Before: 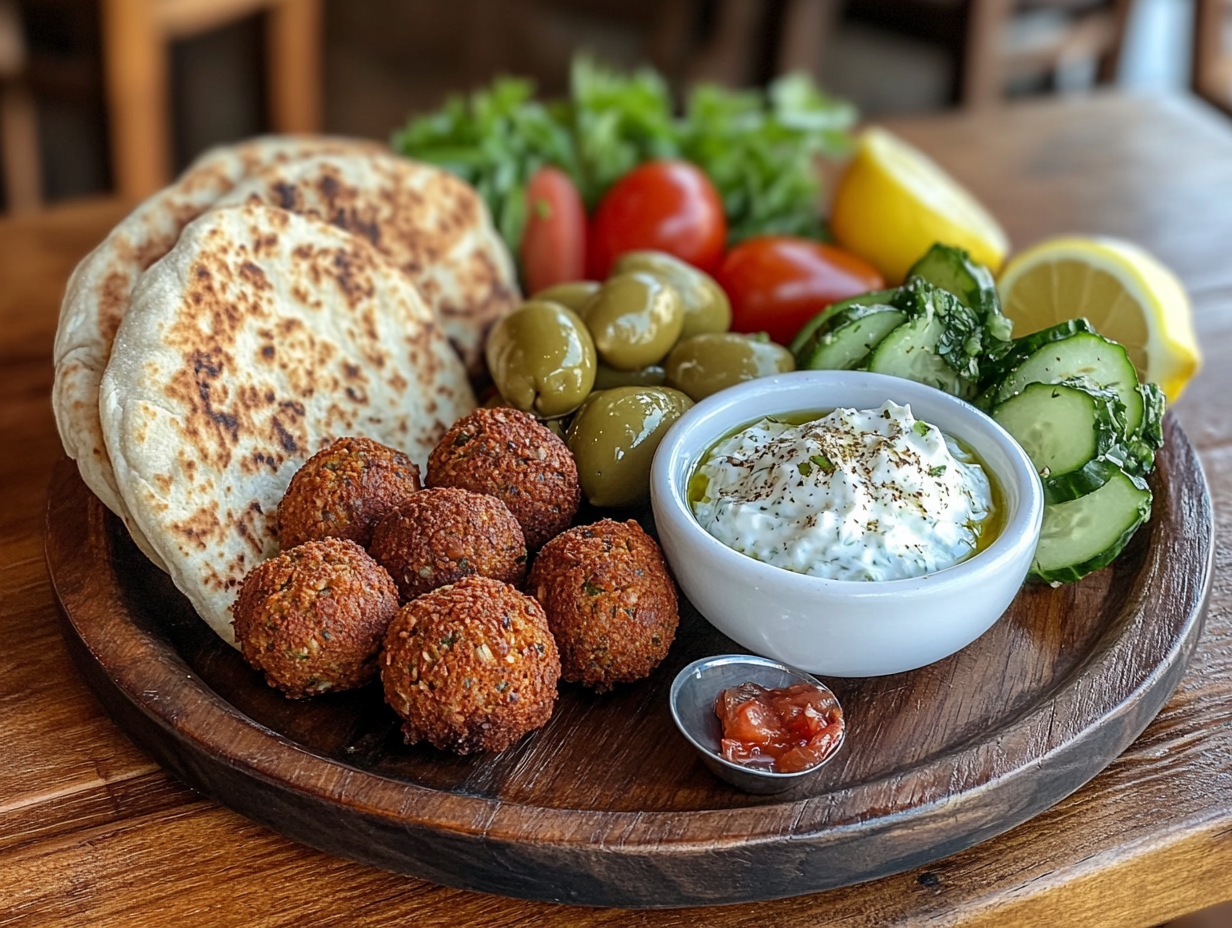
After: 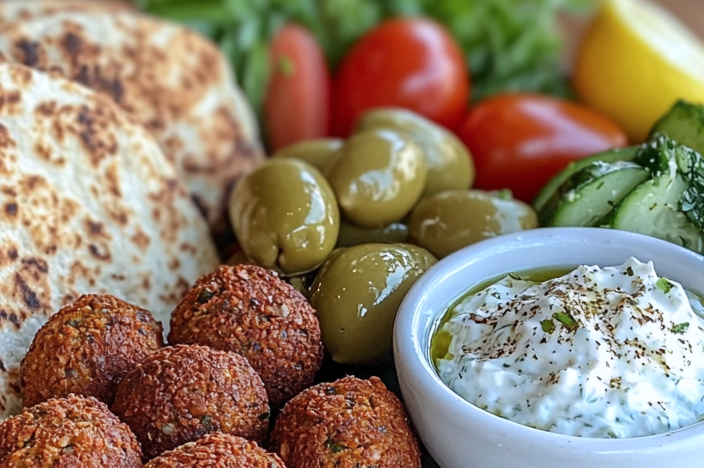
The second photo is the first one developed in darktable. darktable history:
crop: left 20.932%, top 15.471%, right 21.848%, bottom 34.081%
color calibration: illuminant as shot in camera, x 0.358, y 0.373, temperature 4628.91 K
